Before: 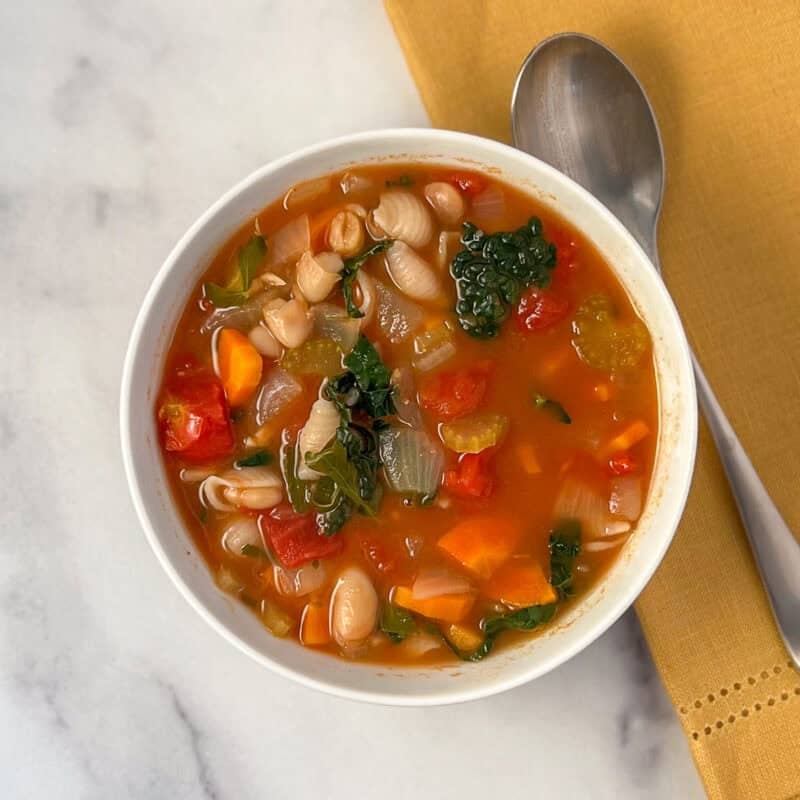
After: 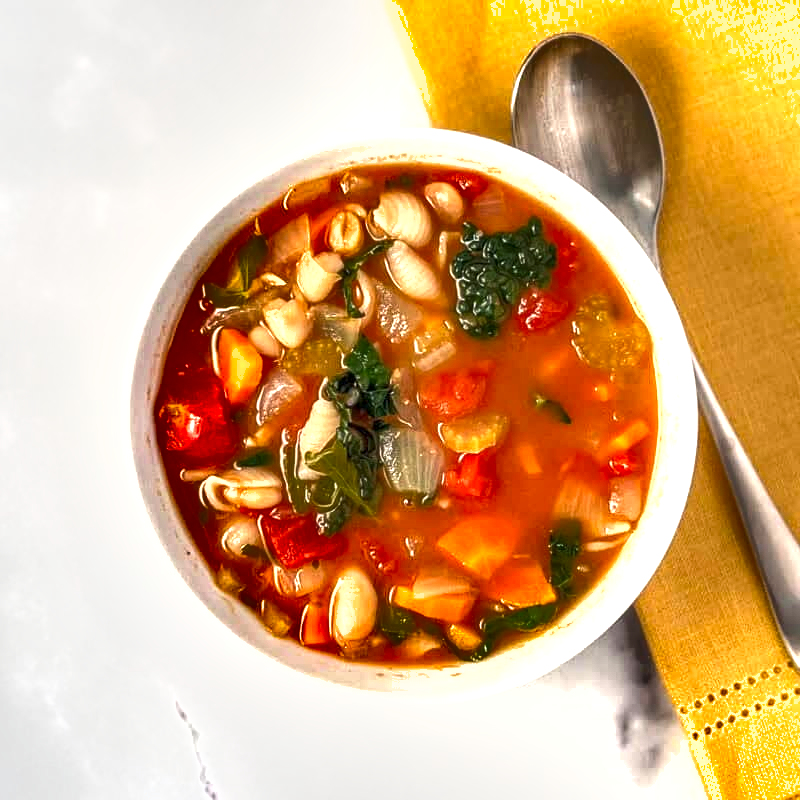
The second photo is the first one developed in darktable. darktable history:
exposure: black level correction 0, exposure 1.2 EV, compensate exposure bias true, compensate highlight preservation false
local contrast: on, module defaults
shadows and highlights: radius 133.83, soften with gaussian
